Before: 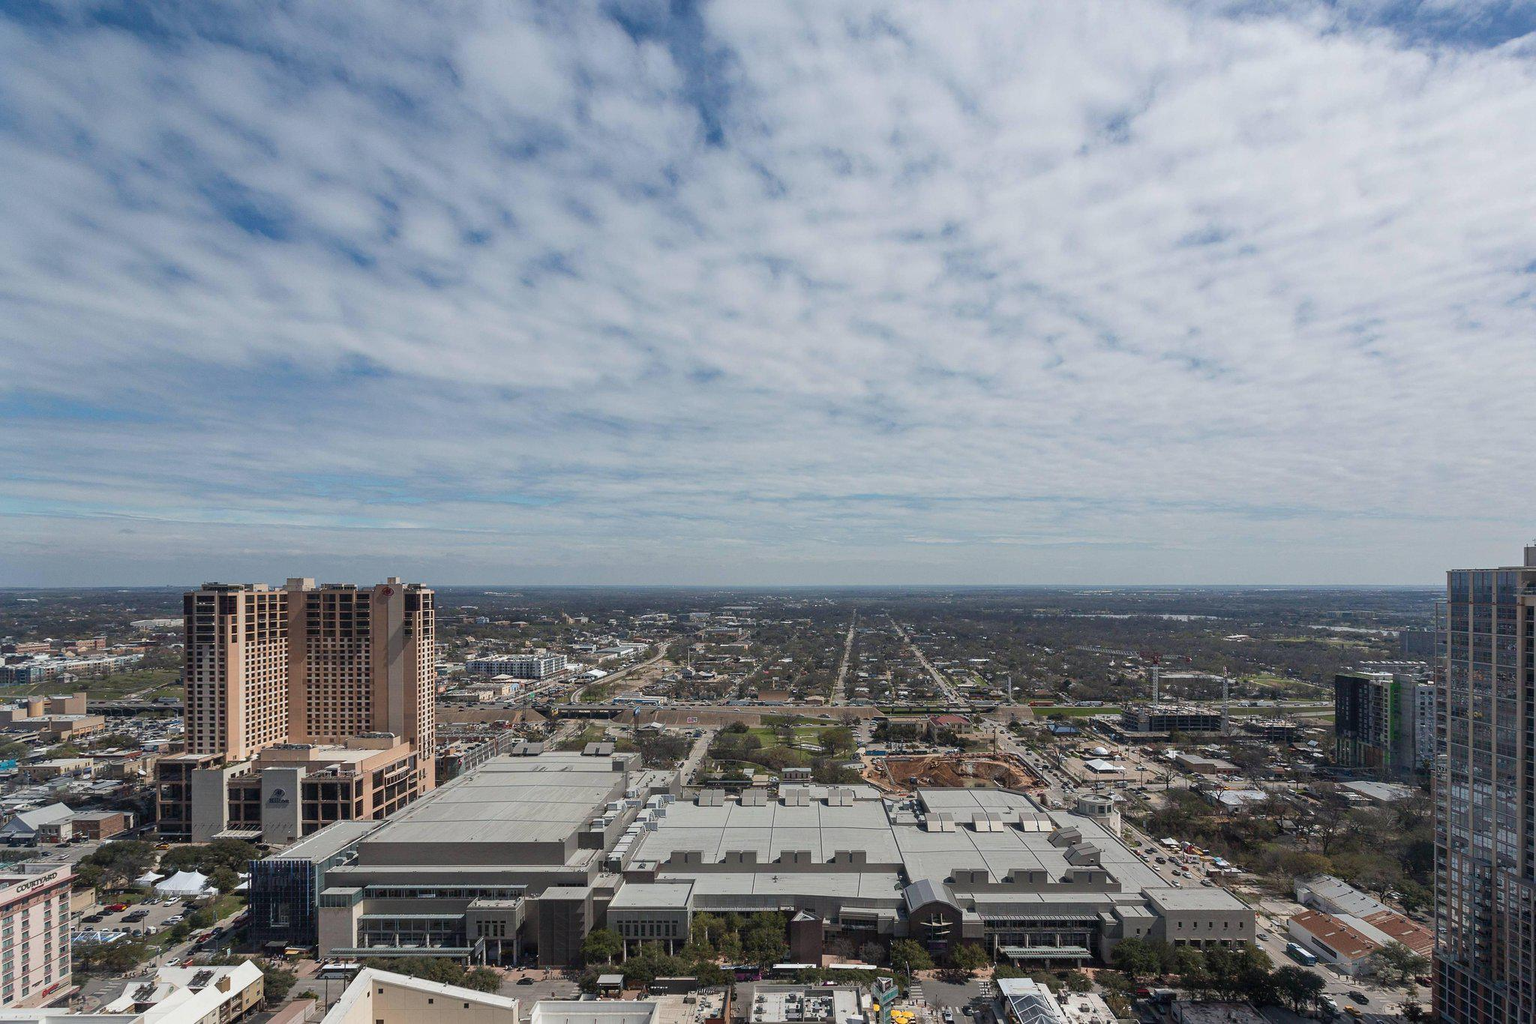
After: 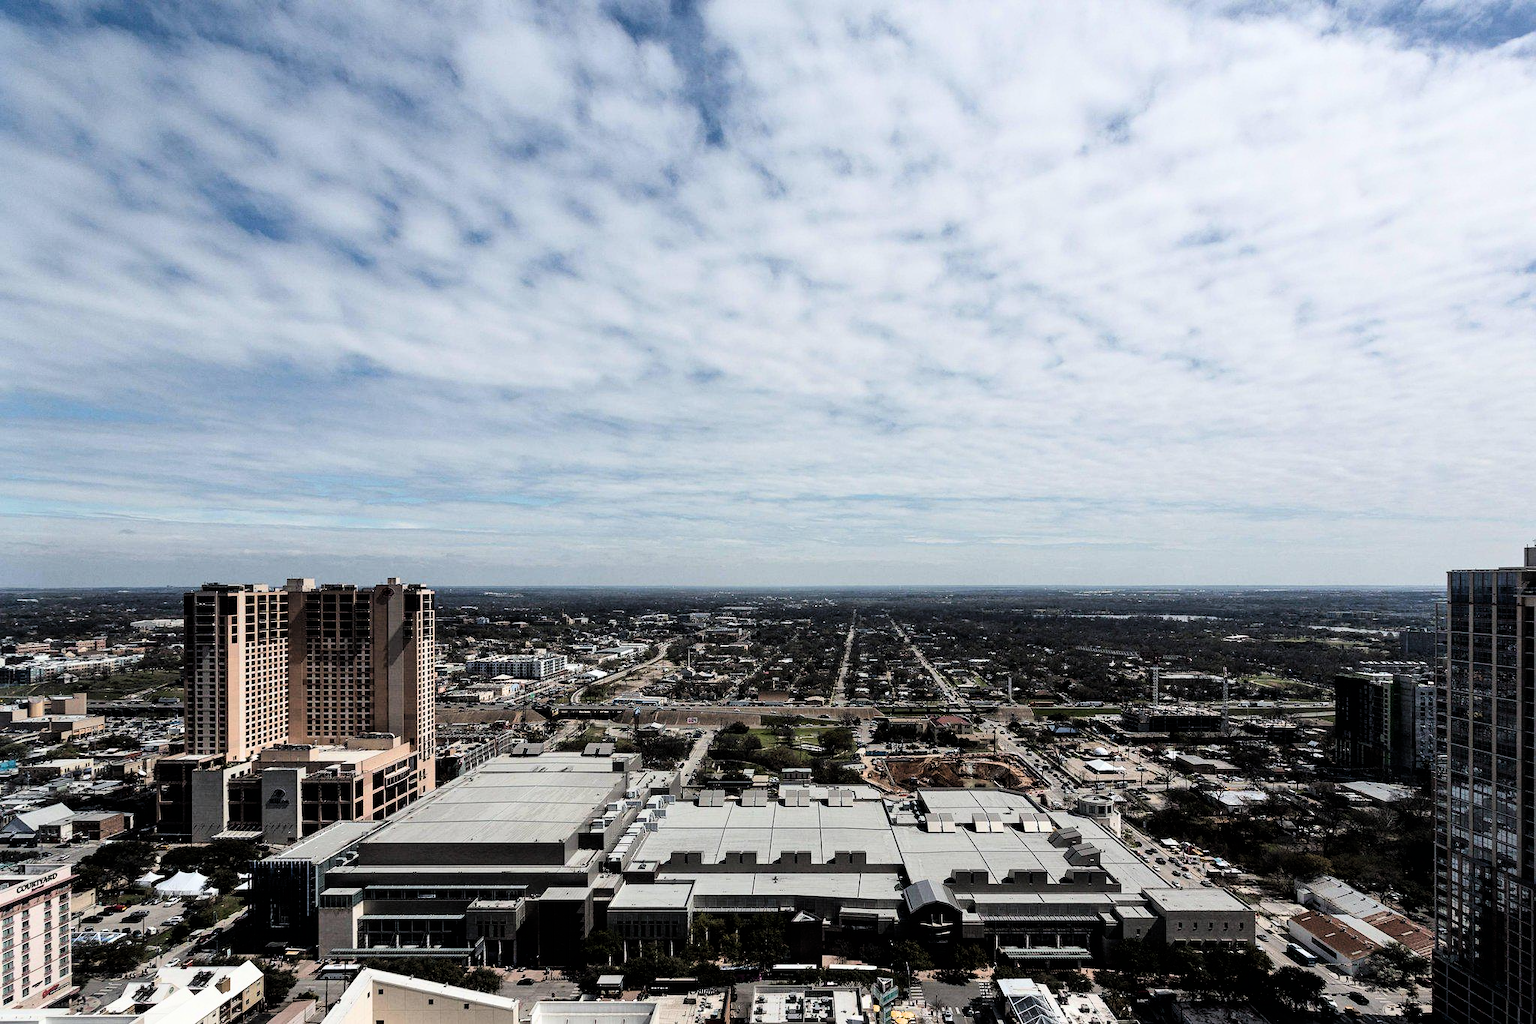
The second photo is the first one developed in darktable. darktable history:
filmic rgb: black relative exposure -3.74 EV, white relative exposure 2.4 EV, dynamic range scaling -49.79%, hardness 3.45, latitude 30.68%, contrast 1.803, color science v6 (2022)
tone equalizer: edges refinement/feathering 500, mask exposure compensation -1.57 EV, preserve details no
